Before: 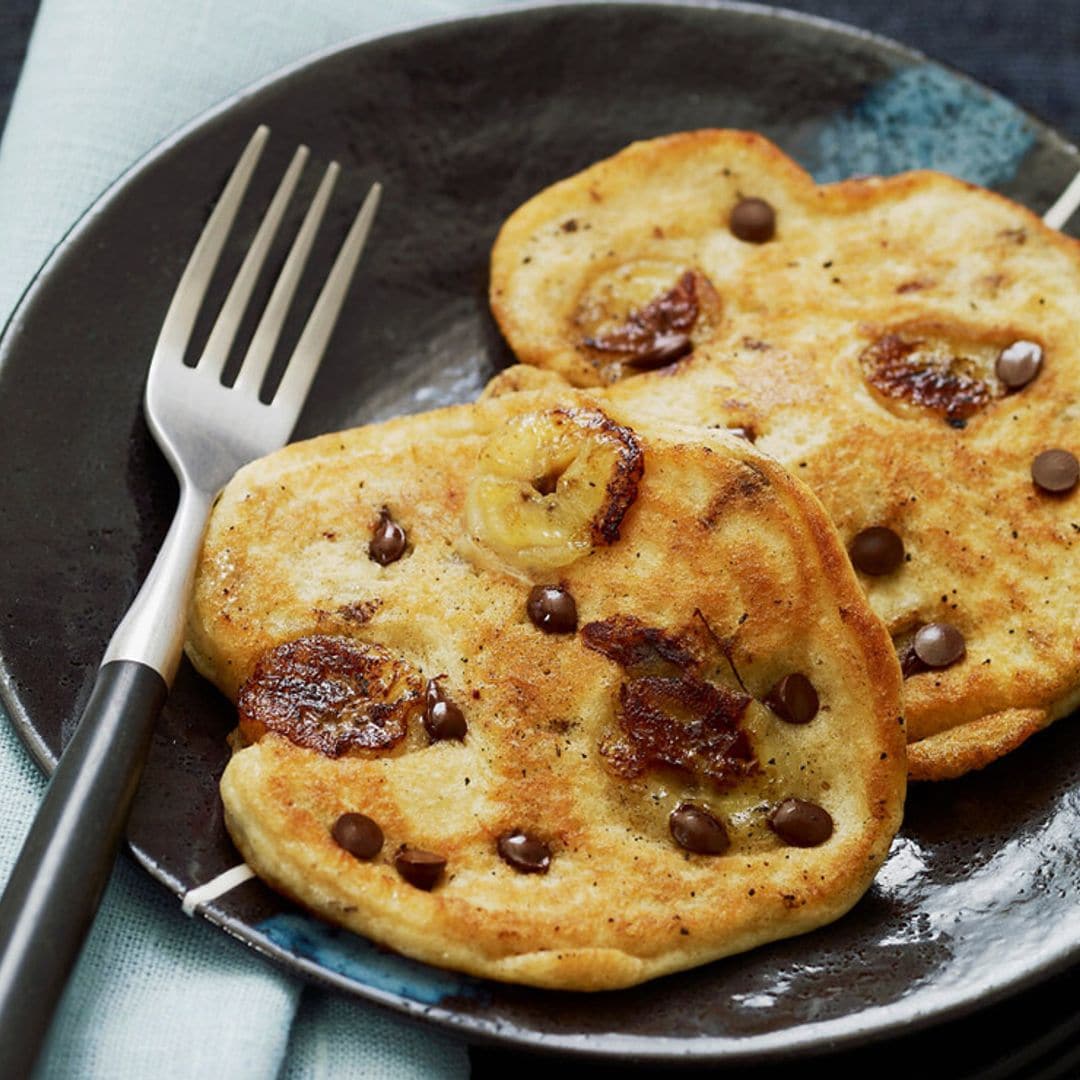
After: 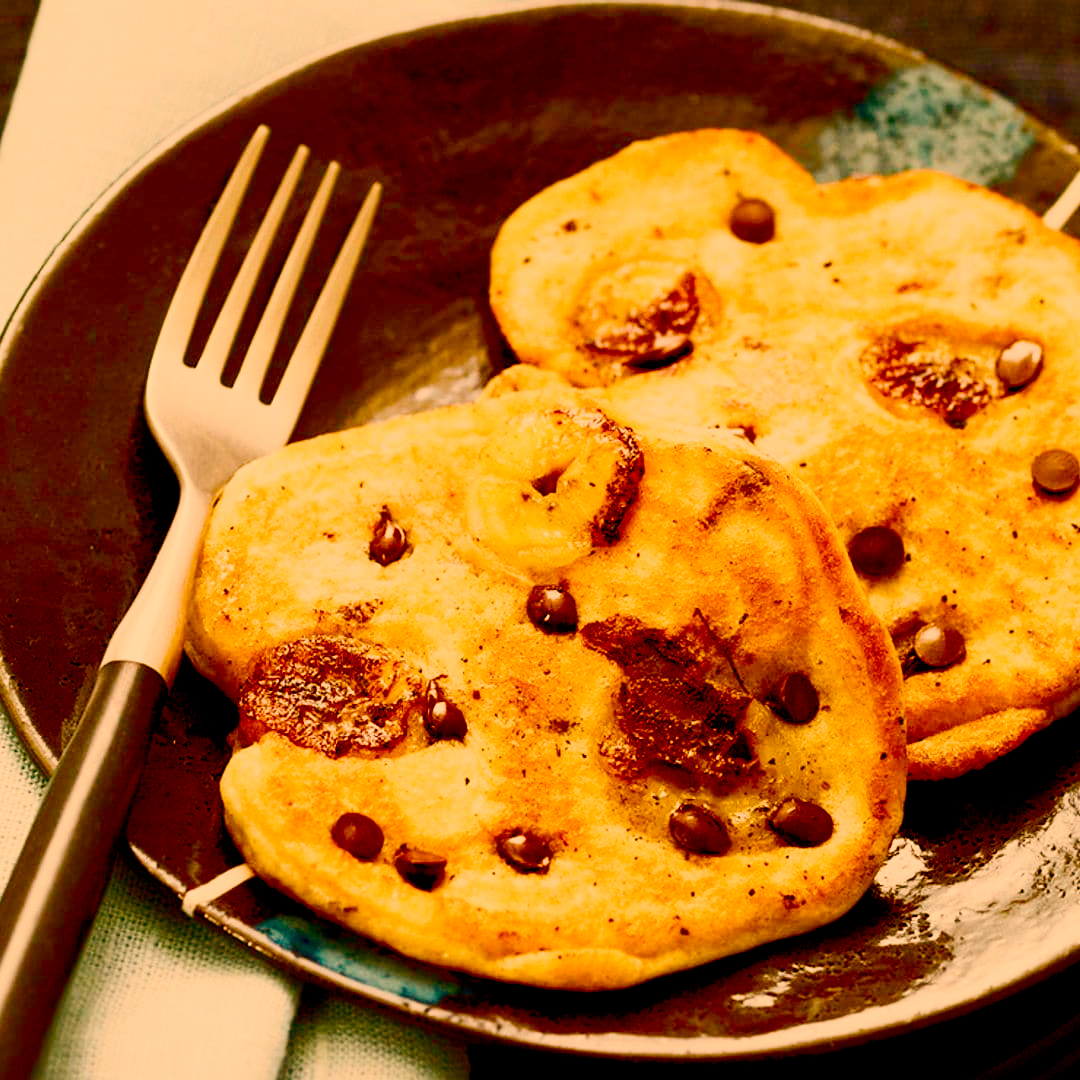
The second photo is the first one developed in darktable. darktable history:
contrast brightness saturation: contrast 0.4, brightness 0.1, saturation 0.21
filmic rgb: black relative exposure -7 EV, white relative exposure 6 EV, threshold 3 EV, target black luminance 0%, hardness 2.73, latitude 61.22%, contrast 0.691, highlights saturation mix 10%, shadows ↔ highlights balance -0.073%, preserve chrominance no, color science v4 (2020), iterations of high-quality reconstruction 10, contrast in shadows soft, contrast in highlights soft, enable highlight reconstruction true
color balance rgb: perceptual saturation grading › global saturation 35%, perceptual saturation grading › highlights -25%, perceptual saturation grading › shadows 50%
white balance: red 1.467, blue 0.684
